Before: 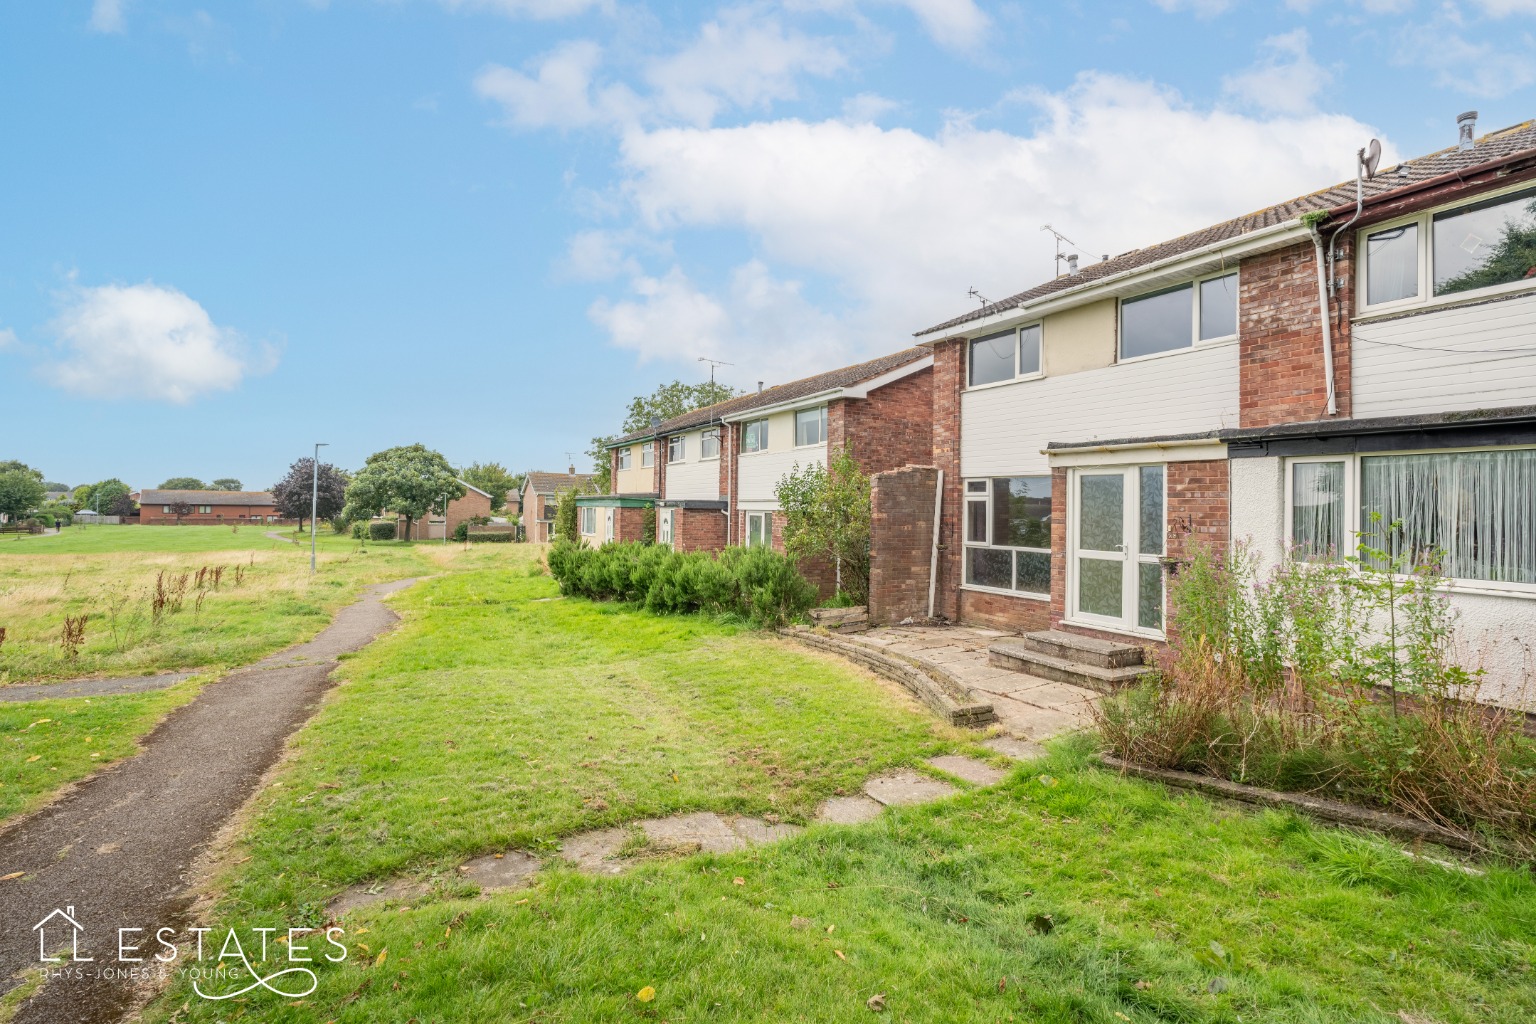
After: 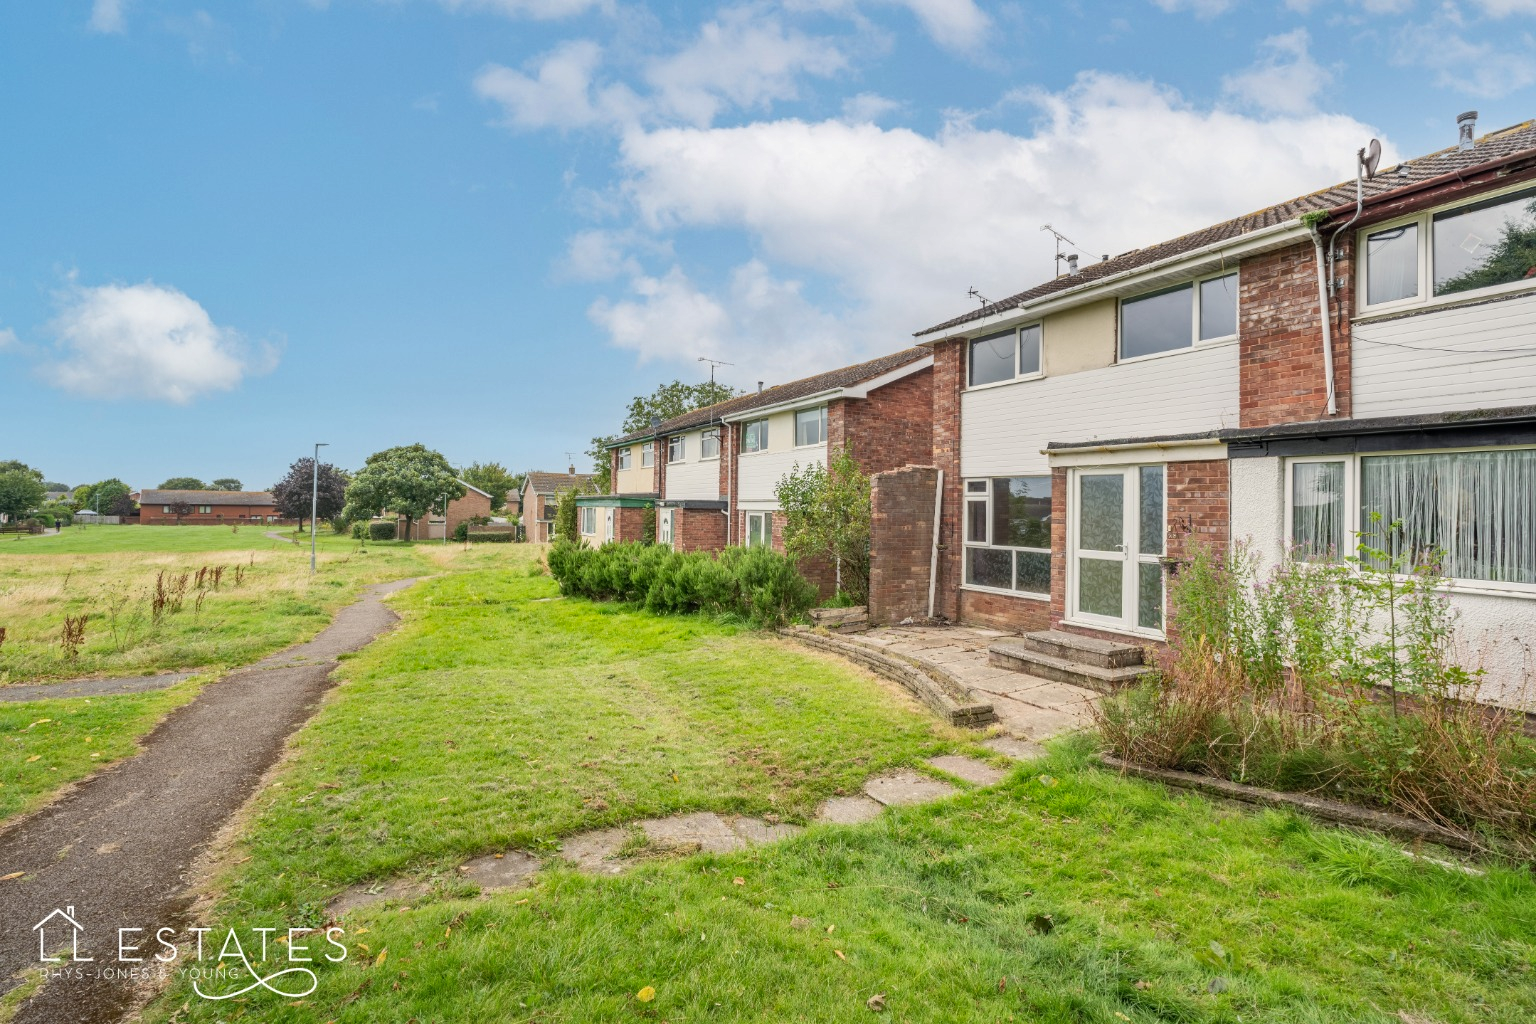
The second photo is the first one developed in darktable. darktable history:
color balance rgb: on, module defaults
shadows and highlights: soften with gaussian
